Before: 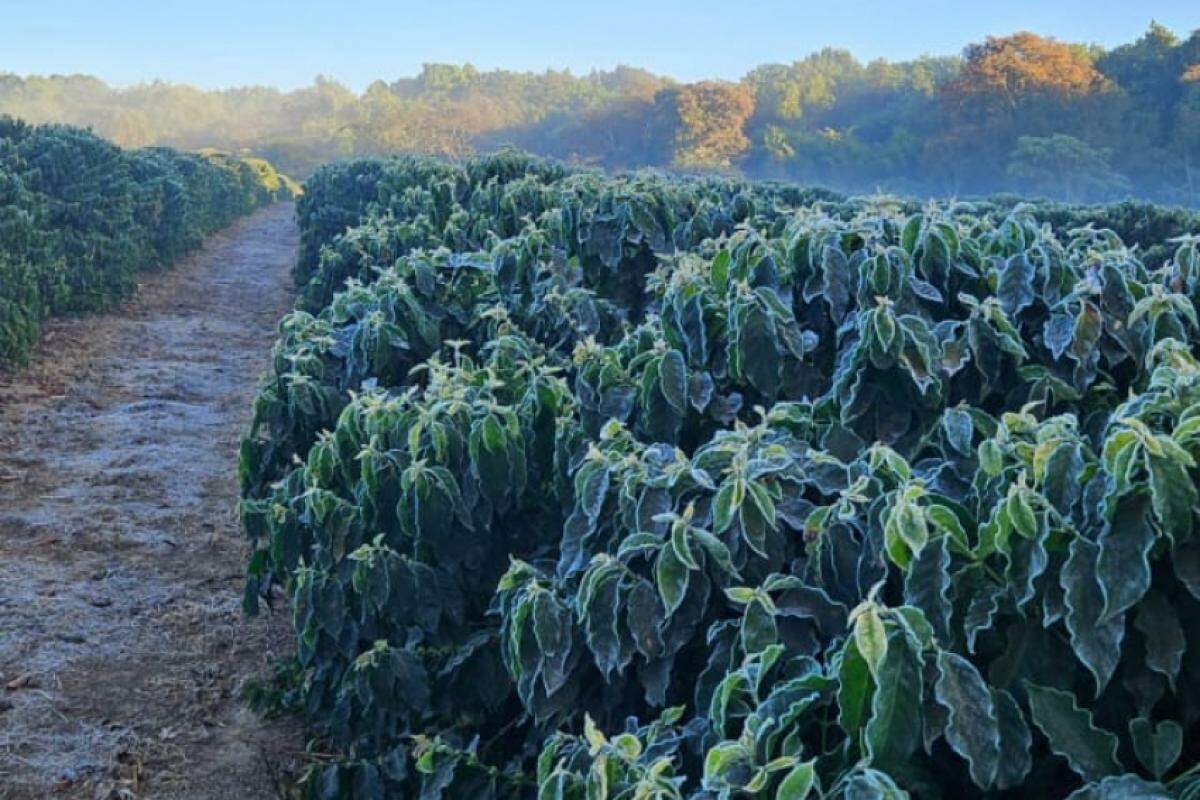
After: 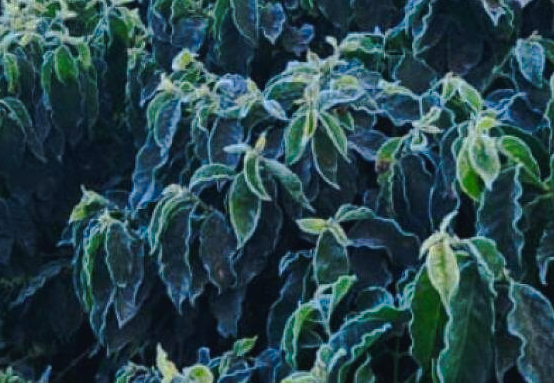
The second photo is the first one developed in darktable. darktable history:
tone curve: curves: ch0 [(0, 0.021) (0.059, 0.053) (0.212, 0.18) (0.337, 0.304) (0.495, 0.505) (0.725, 0.731) (0.89, 0.919) (1, 1)]; ch1 [(0, 0) (0.094, 0.081) (0.285, 0.299) (0.403, 0.436) (0.479, 0.475) (0.54, 0.55) (0.615, 0.637) (0.683, 0.688) (1, 1)]; ch2 [(0, 0) (0.257, 0.217) (0.434, 0.434) (0.498, 0.507) (0.527, 0.542) (0.597, 0.587) (0.658, 0.595) (1, 1)], preserve colors none
crop: left 35.737%, top 46.227%, right 18.084%, bottom 5.853%
